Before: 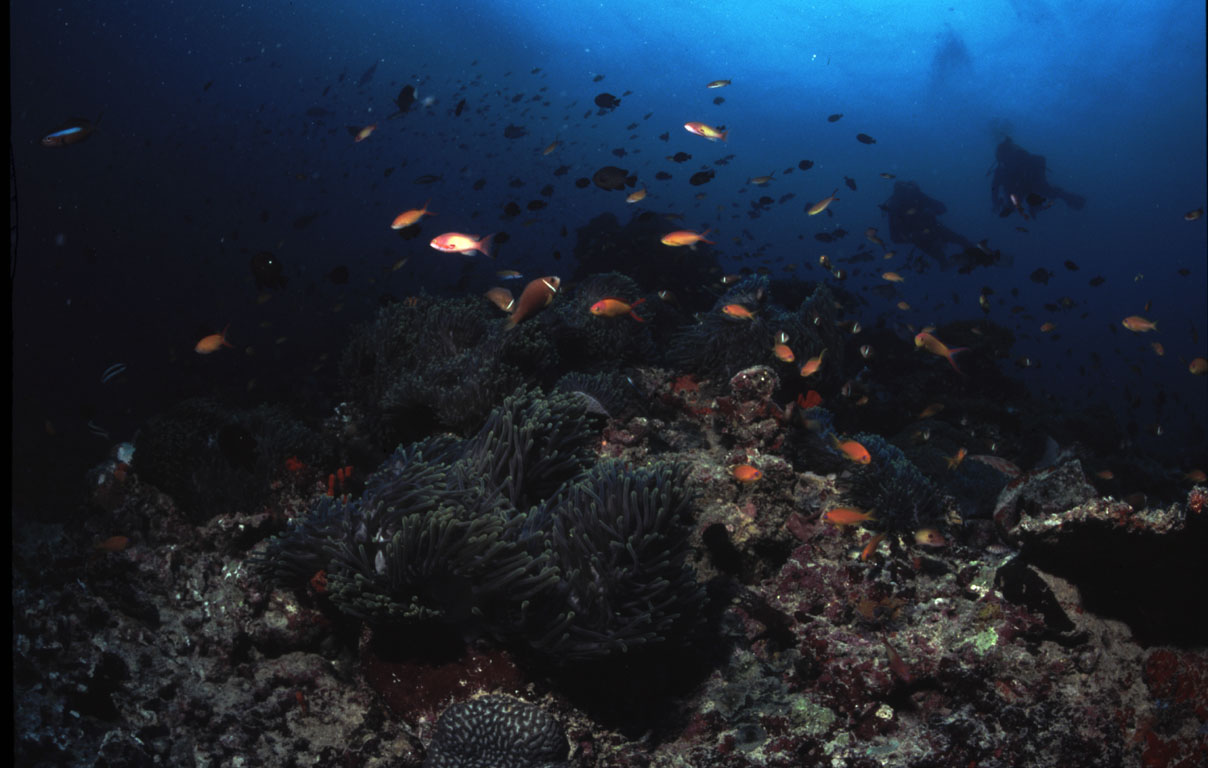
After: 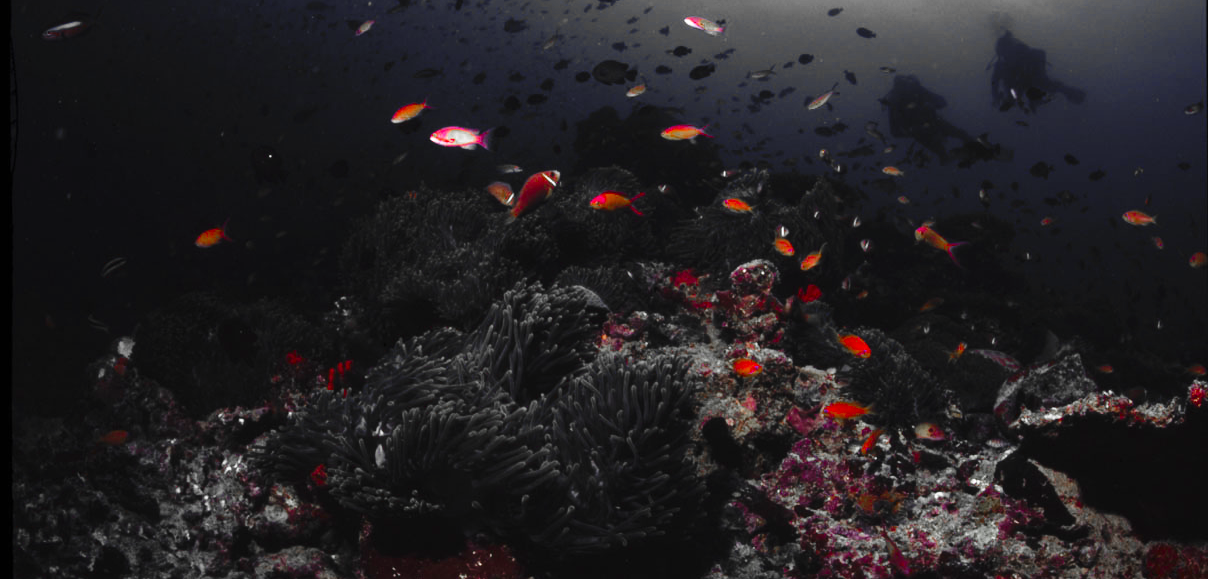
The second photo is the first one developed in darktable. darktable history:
base curve: curves: ch0 [(0, 0) (0.028, 0.03) (0.121, 0.232) (0.46, 0.748) (0.859, 0.968) (1, 1)], preserve colors none
color zones: curves: ch0 [(0, 0.48) (0.209, 0.398) (0.305, 0.332) (0.429, 0.493) (0.571, 0.5) (0.714, 0.5) (0.857, 0.5) (1, 0.48)]; ch1 [(0, 0.736) (0.143, 0.625) (0.225, 0.371) (0.429, 0.256) (0.571, 0.241) (0.714, 0.213) (0.857, 0.48) (1, 0.736)]; ch2 [(0, 0.448) (0.143, 0.498) (0.286, 0.5) (0.429, 0.5) (0.571, 0.5) (0.714, 0.5) (0.857, 0.5) (1, 0.448)], mix 101.07%
tone equalizer: edges refinement/feathering 500, mask exposure compensation -1.57 EV, preserve details guided filter
crop: top 13.822%, bottom 10.748%
